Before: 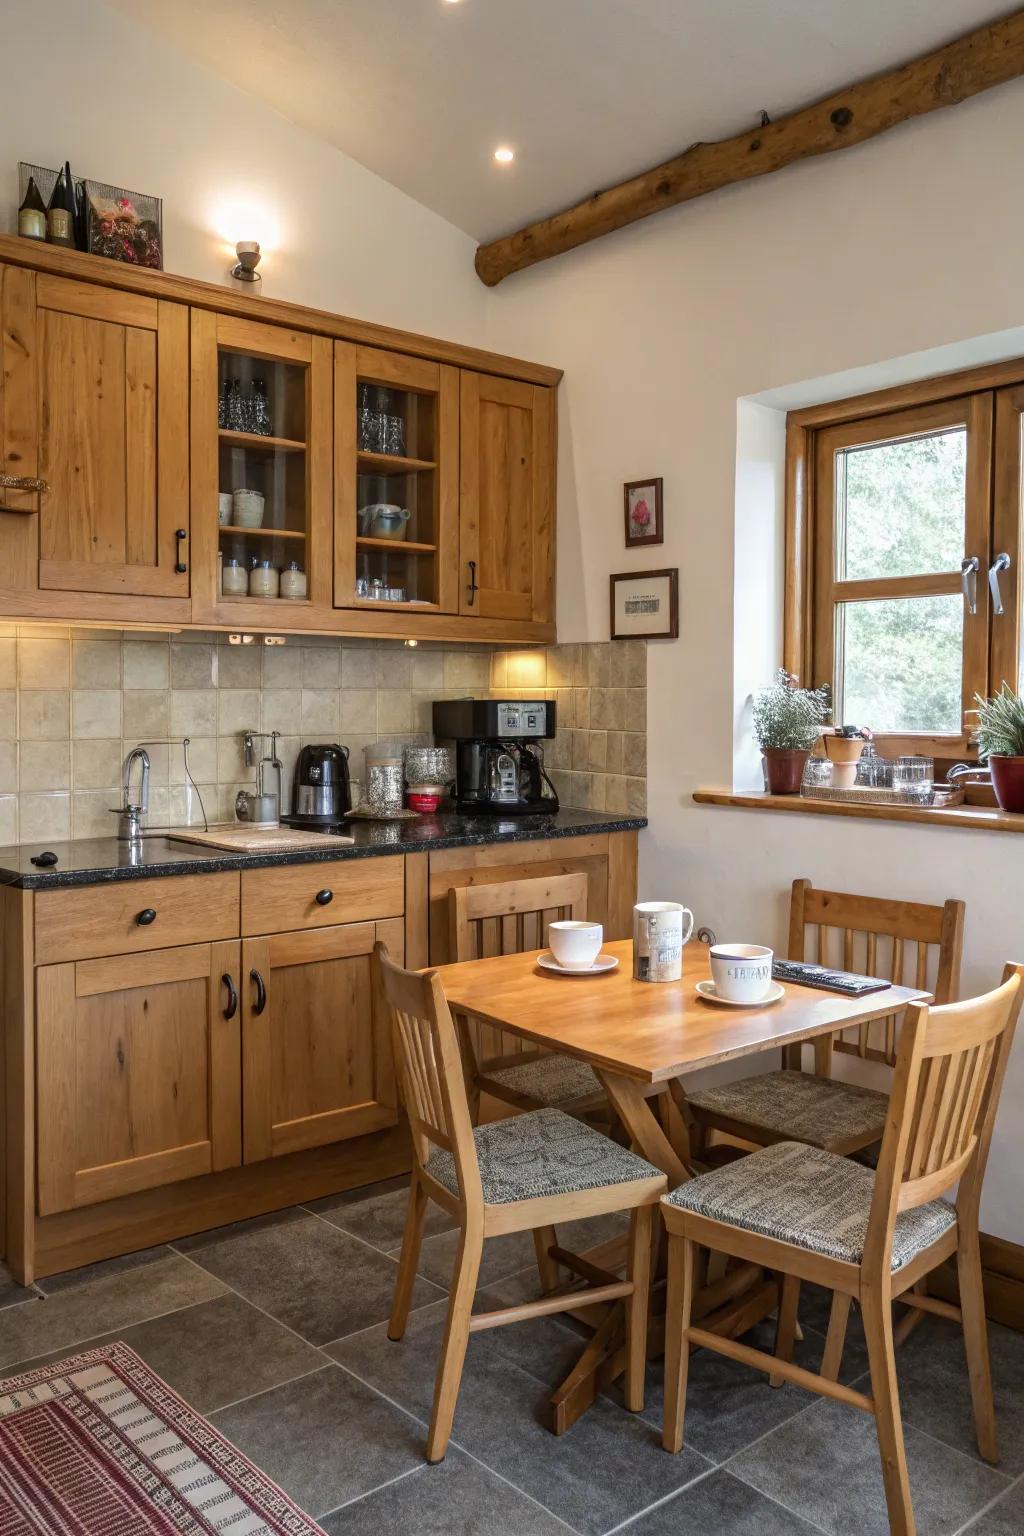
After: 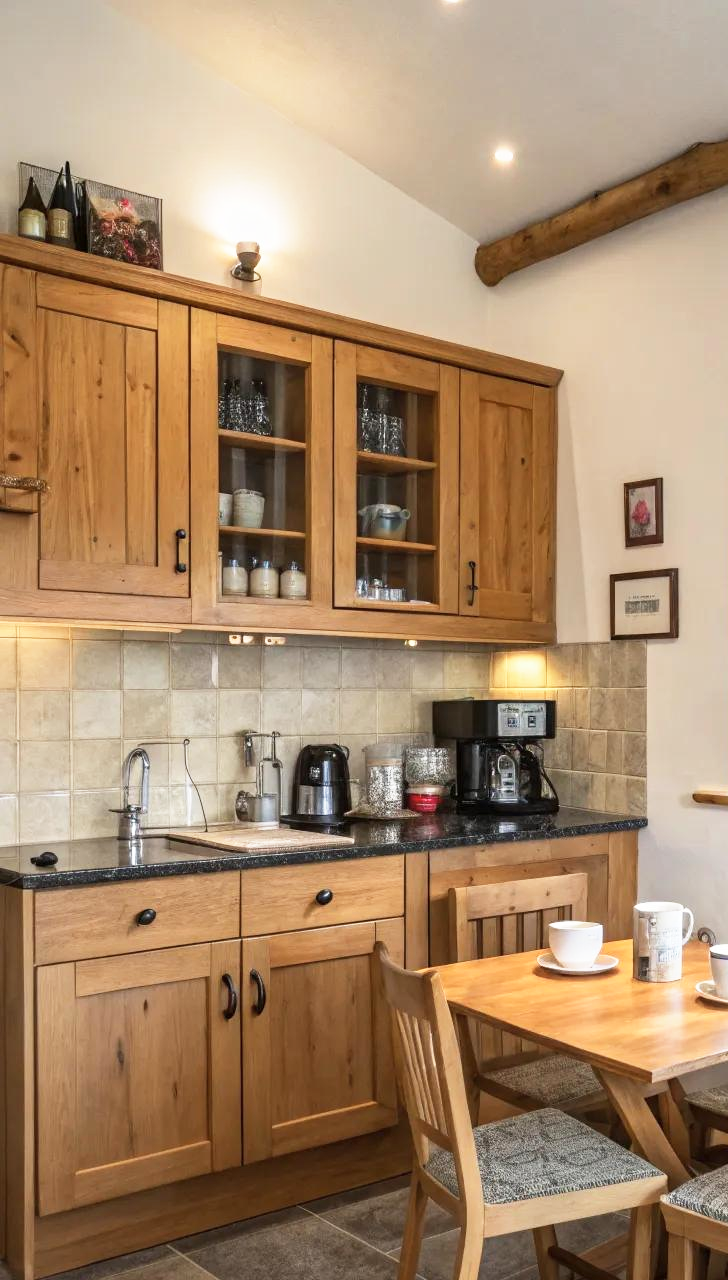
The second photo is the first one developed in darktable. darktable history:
base curve: curves: ch0 [(0, 0) (0.579, 0.807) (1, 1)], preserve colors none
crop: right 28.885%, bottom 16.626%
contrast brightness saturation: saturation -0.1
